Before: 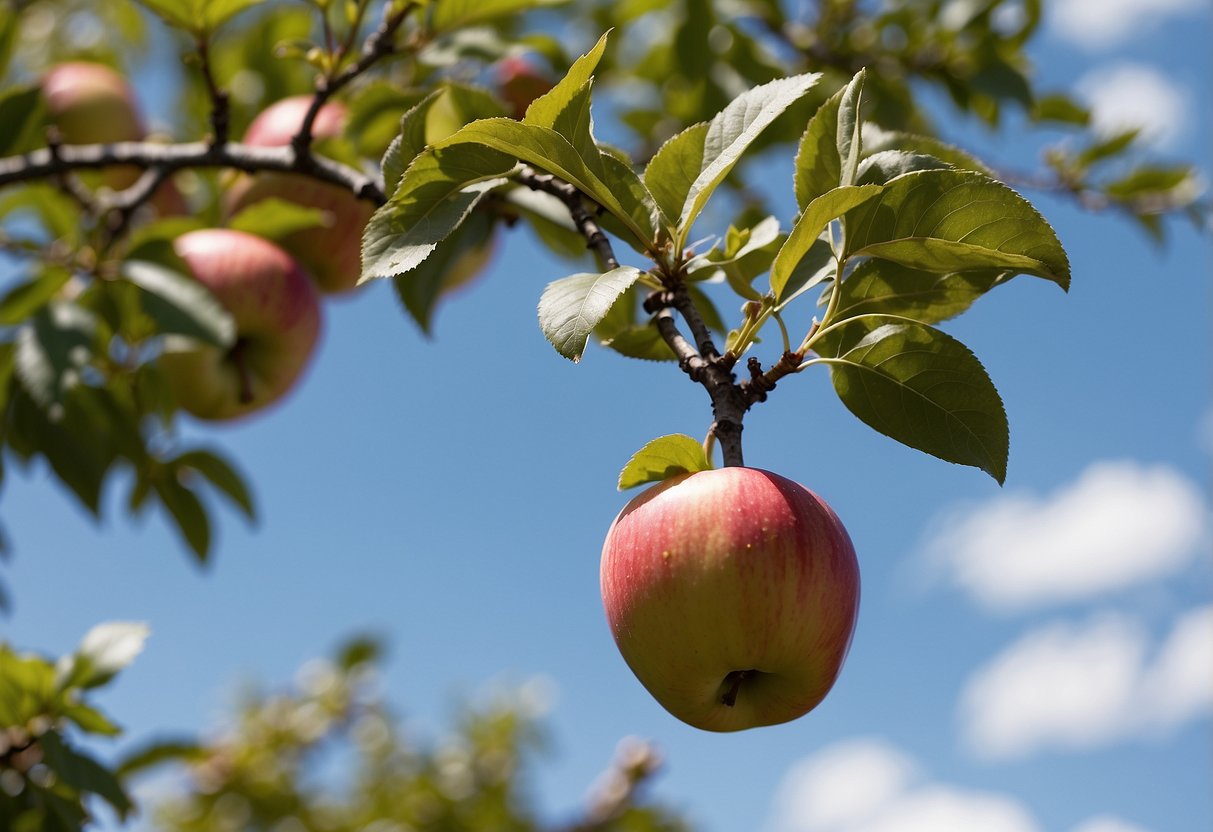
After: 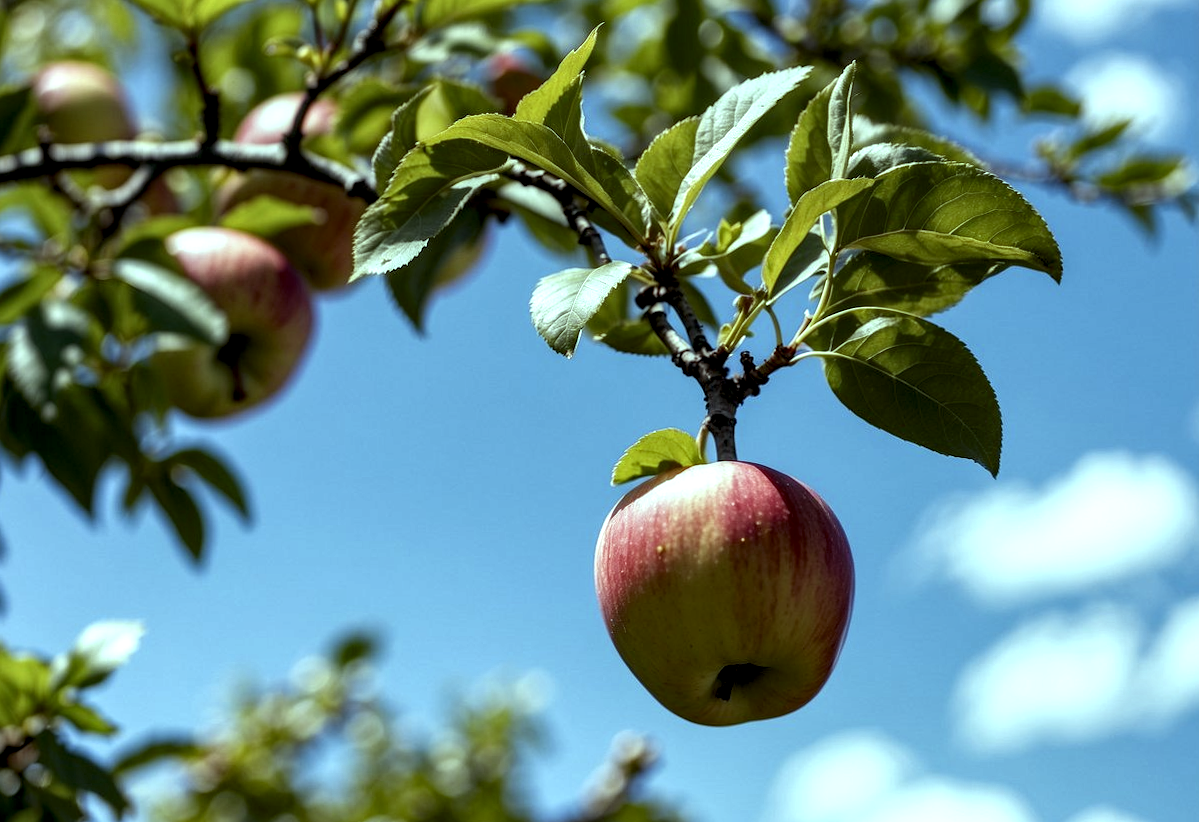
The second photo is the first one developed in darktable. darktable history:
rotate and perspective: rotation -0.45°, automatic cropping original format, crop left 0.008, crop right 0.992, crop top 0.012, crop bottom 0.988
color balance: mode lift, gamma, gain (sRGB), lift [0.997, 0.979, 1.021, 1.011], gamma [1, 1.084, 0.916, 0.998], gain [1, 0.87, 1.13, 1.101], contrast 4.55%, contrast fulcrum 38.24%, output saturation 104.09%
local contrast: highlights 60%, shadows 60%, detail 160%
